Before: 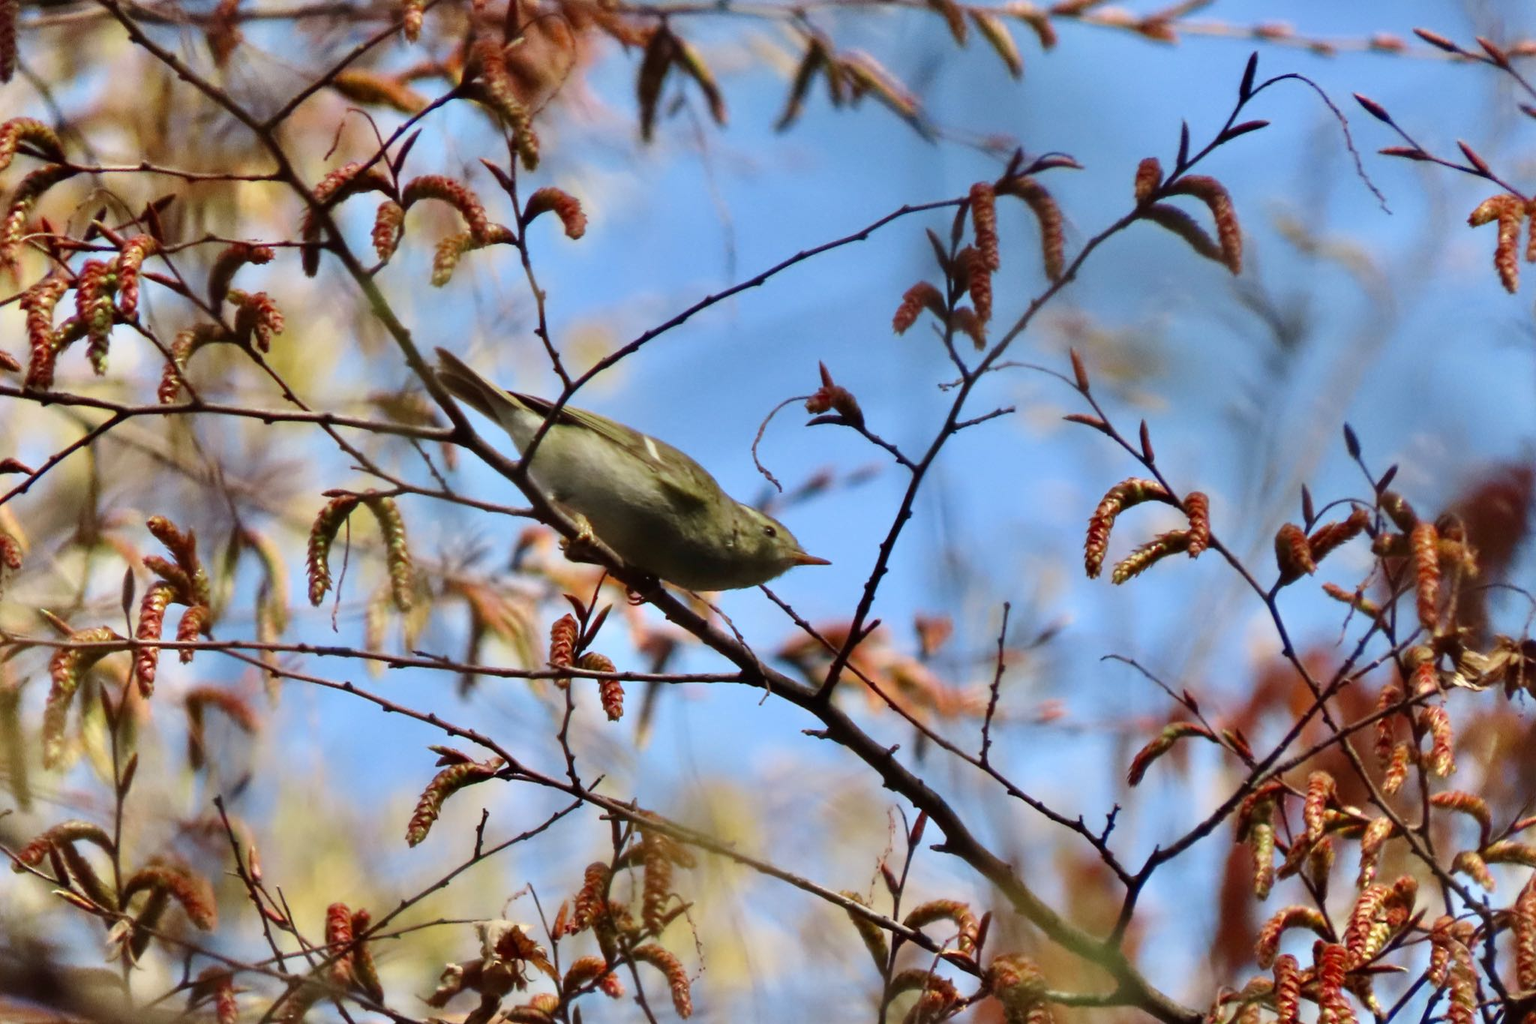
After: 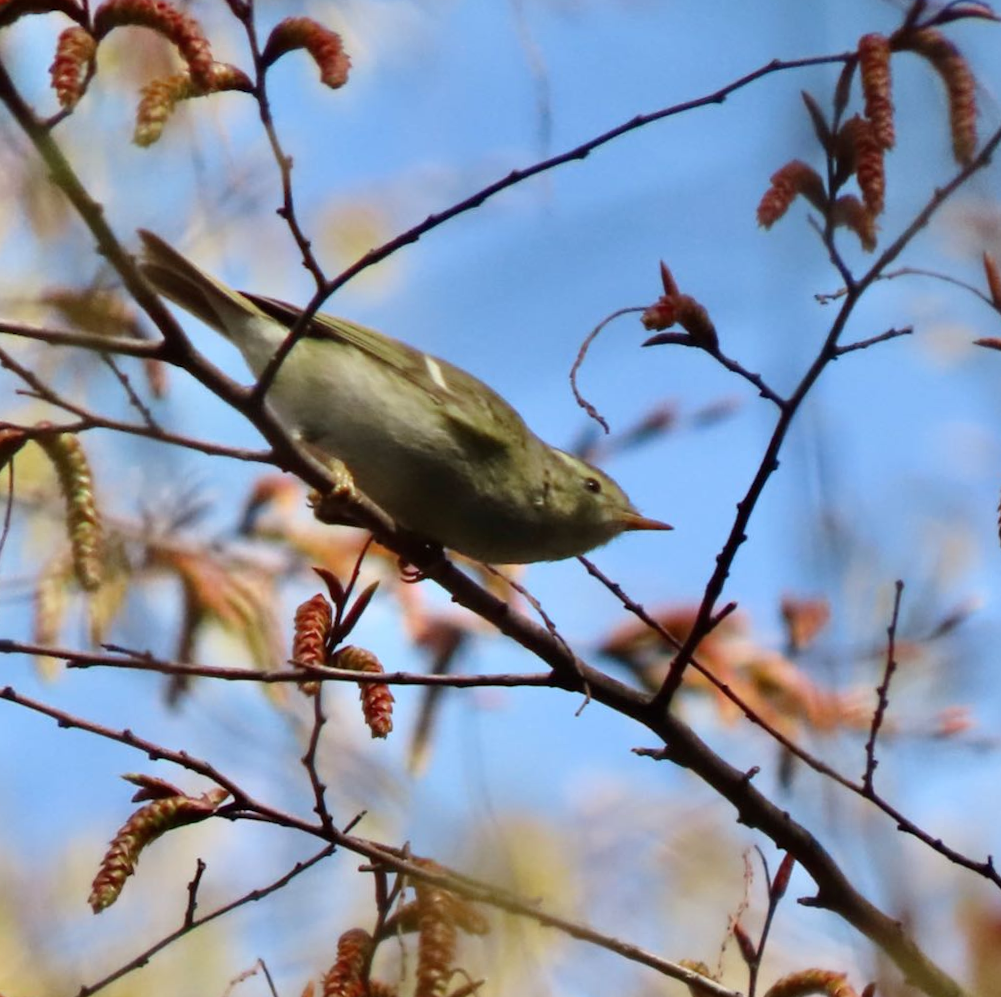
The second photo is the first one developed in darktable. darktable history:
crop and rotate: angle 0.02°, left 24.353%, top 13.219%, right 26.156%, bottom 8.224%
rotate and perspective: rotation 0.679°, lens shift (horizontal) 0.136, crop left 0.009, crop right 0.991, crop top 0.078, crop bottom 0.95
color balance rgb: global vibrance -1%, saturation formula JzAzBz (2021)
